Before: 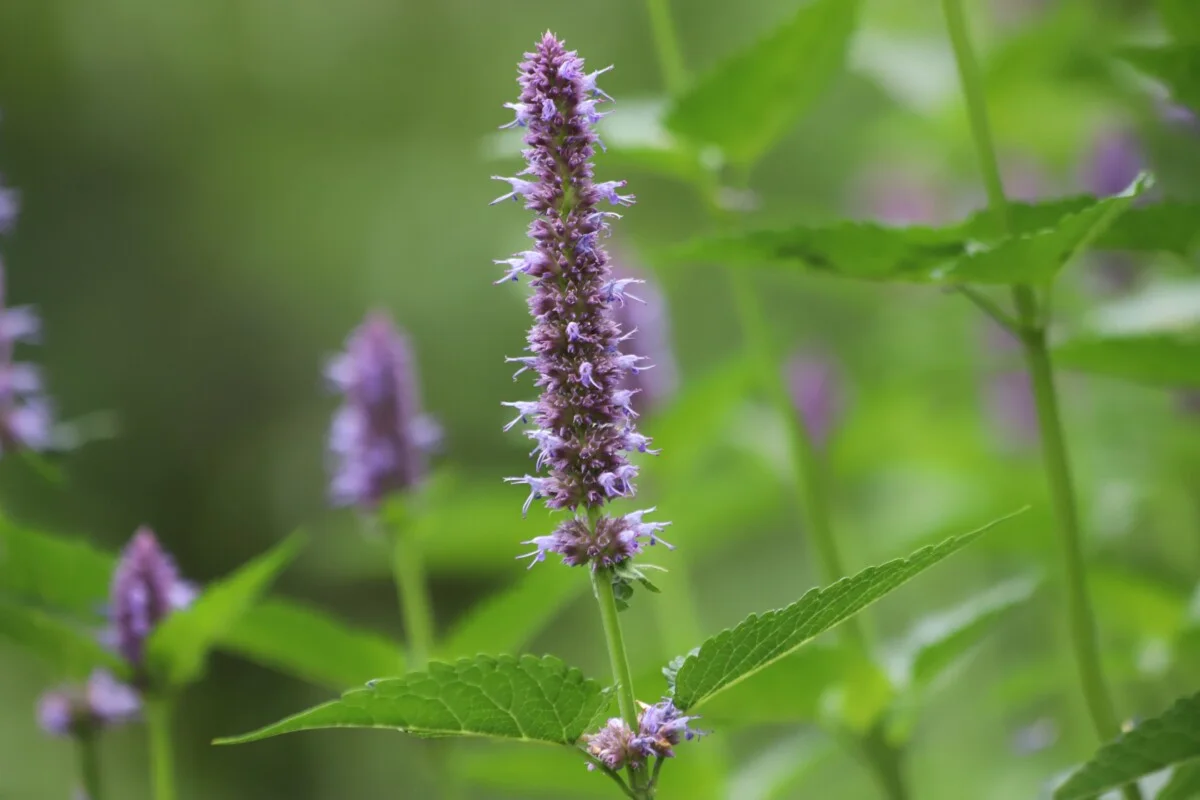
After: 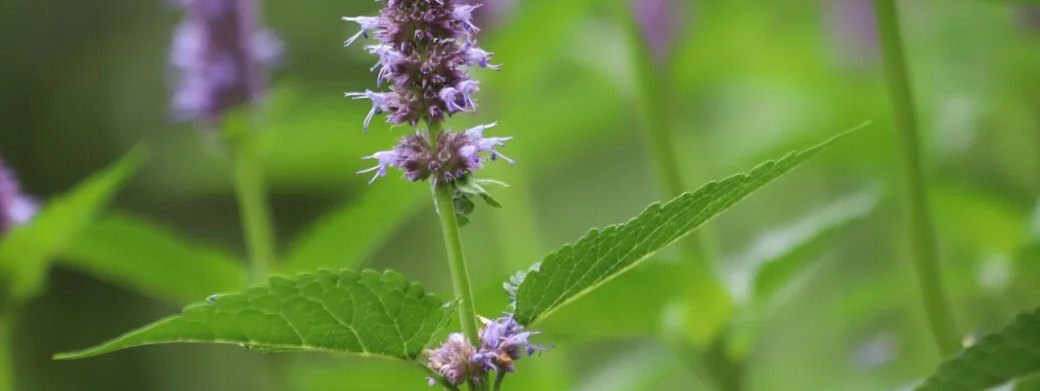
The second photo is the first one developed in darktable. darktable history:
exposure: compensate exposure bias true, compensate highlight preservation false
crop and rotate: left 13.306%, top 48.129%, bottom 2.928%
